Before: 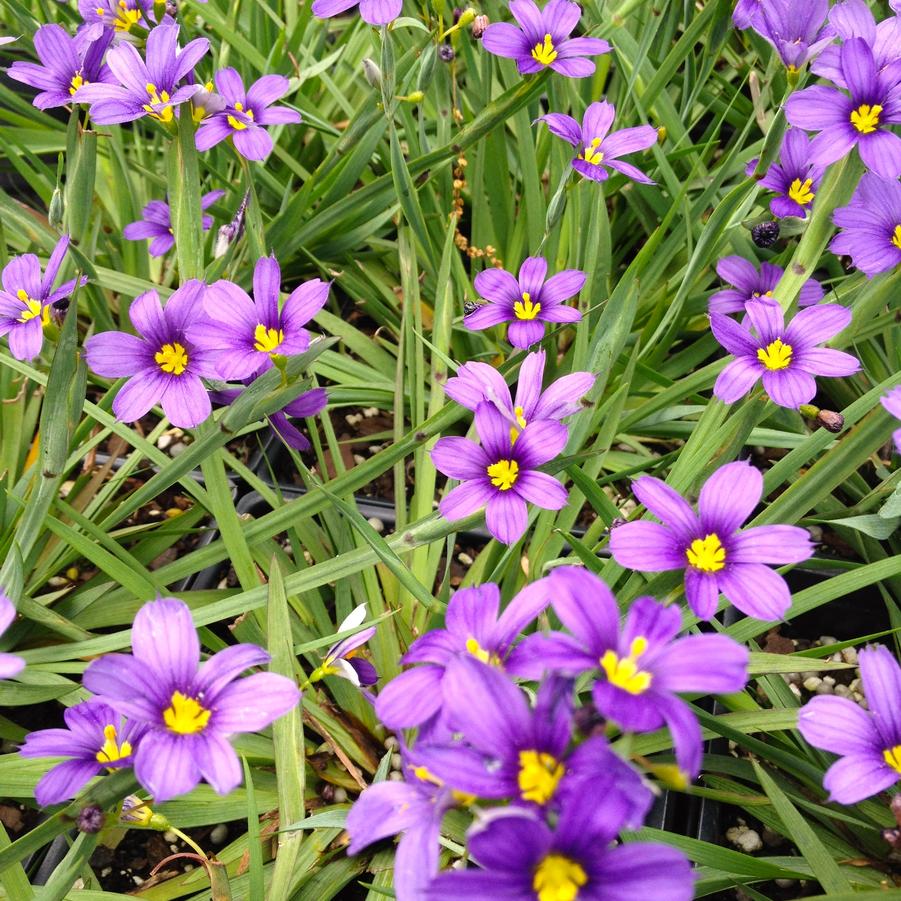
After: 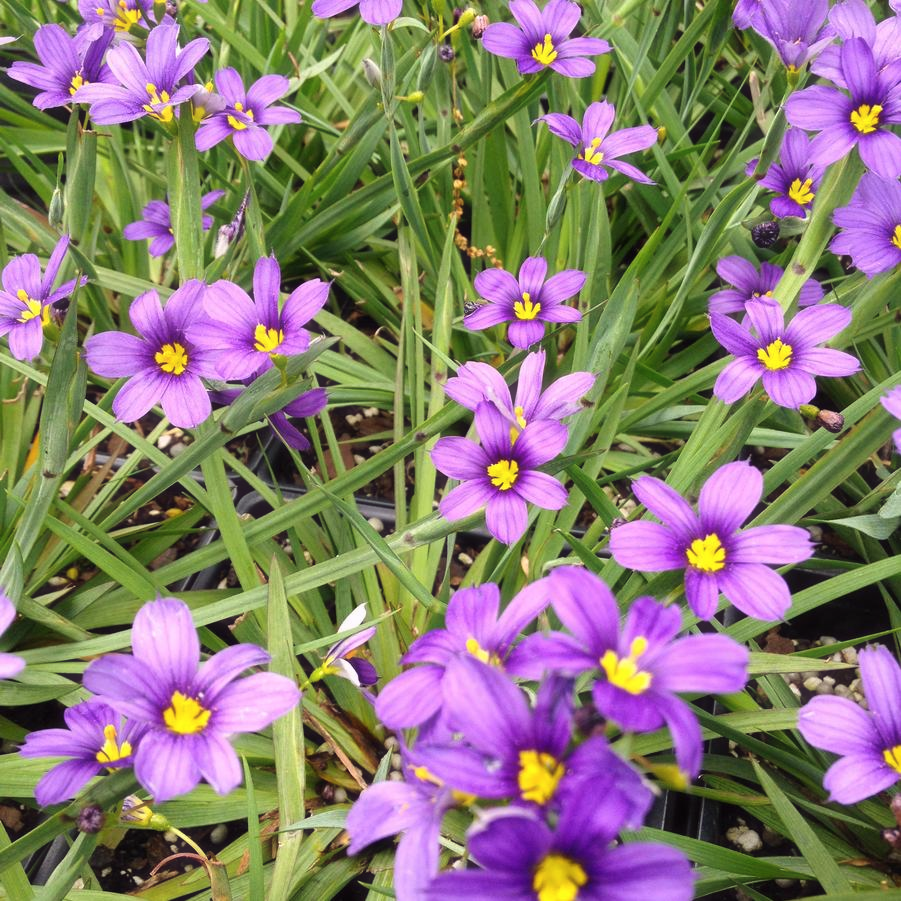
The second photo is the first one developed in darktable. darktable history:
haze removal: strength -0.097, compatibility mode true, adaptive false
